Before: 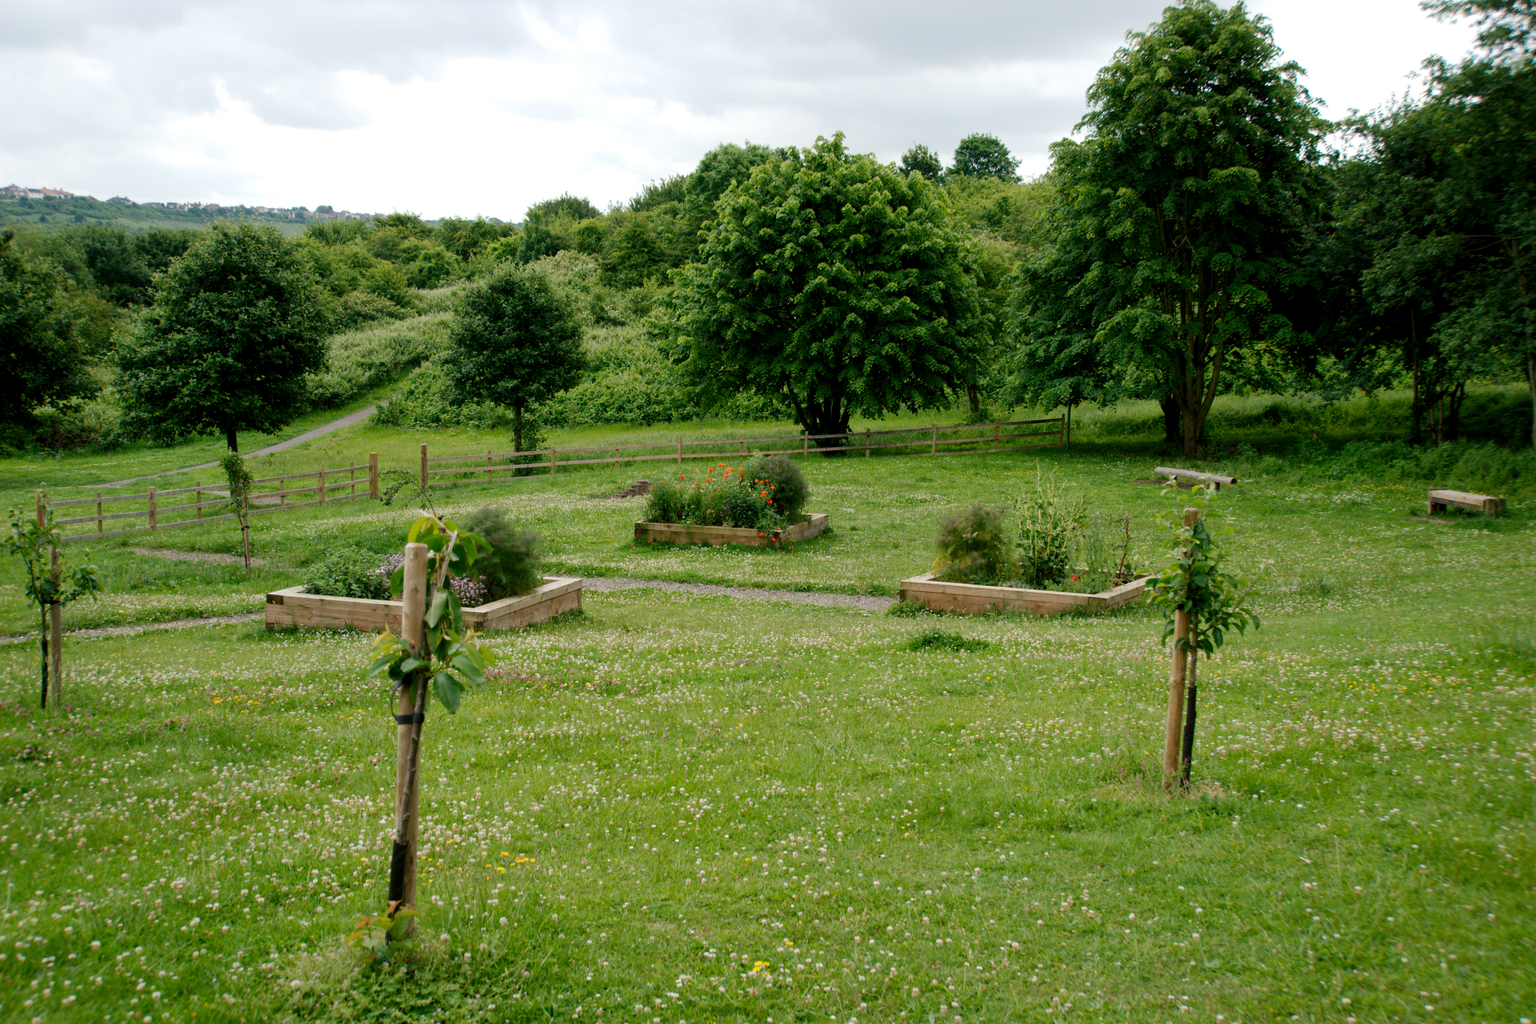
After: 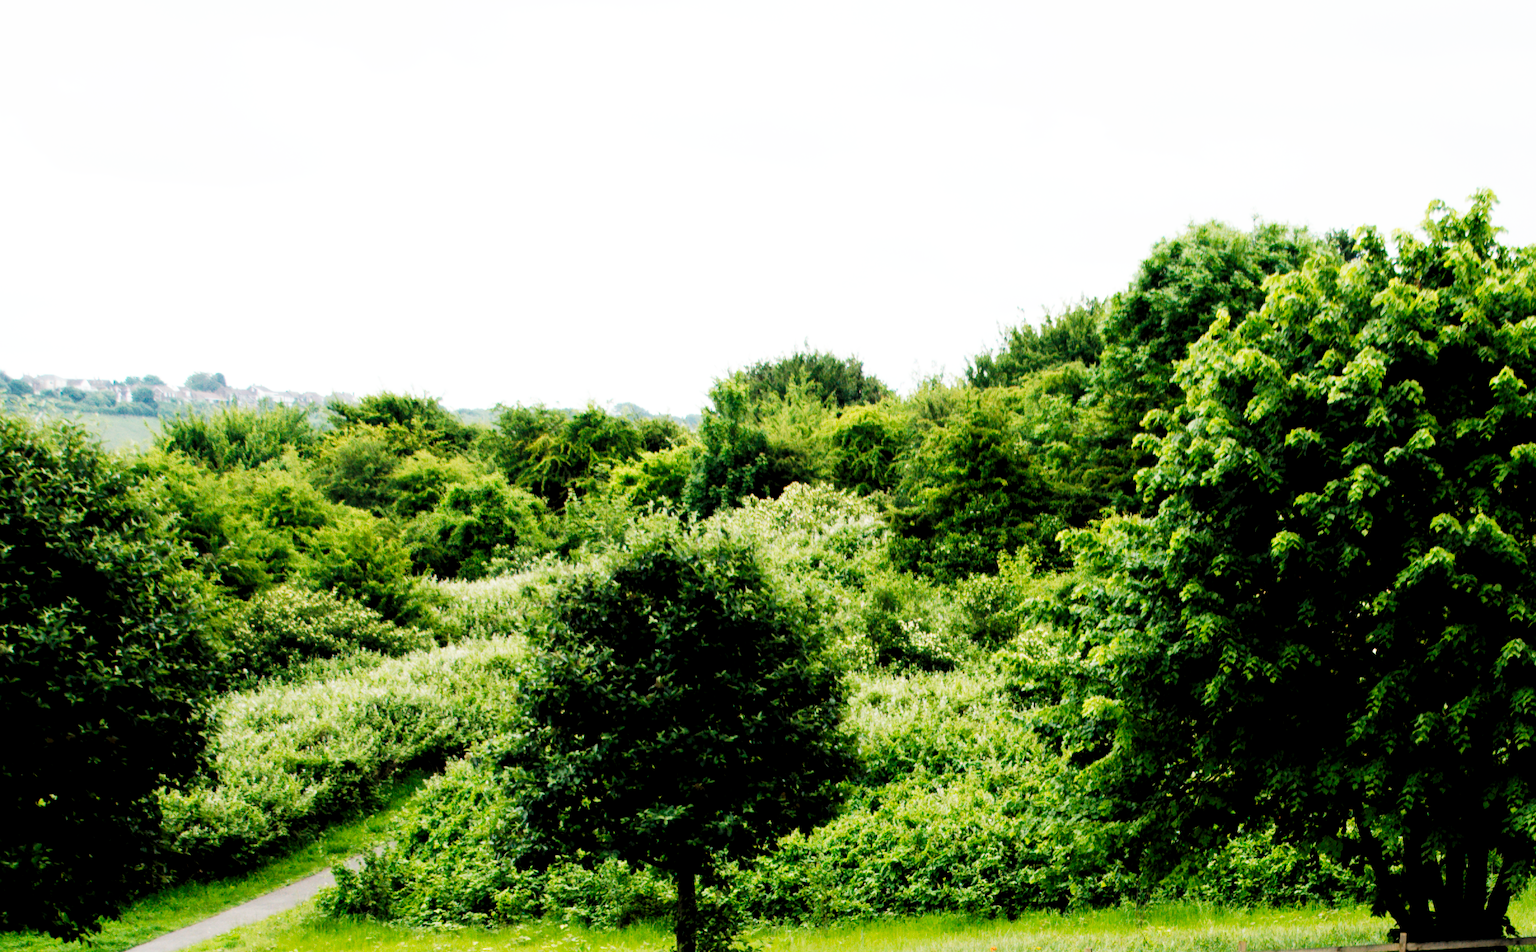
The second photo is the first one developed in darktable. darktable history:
levels: levels [0.116, 0.574, 1]
crop: left 15.738%, top 5.455%, right 43.994%, bottom 57.077%
base curve: curves: ch0 [(0, 0) (0.007, 0.004) (0.027, 0.03) (0.046, 0.07) (0.207, 0.54) (0.442, 0.872) (0.673, 0.972) (1, 1)], preserve colors none
